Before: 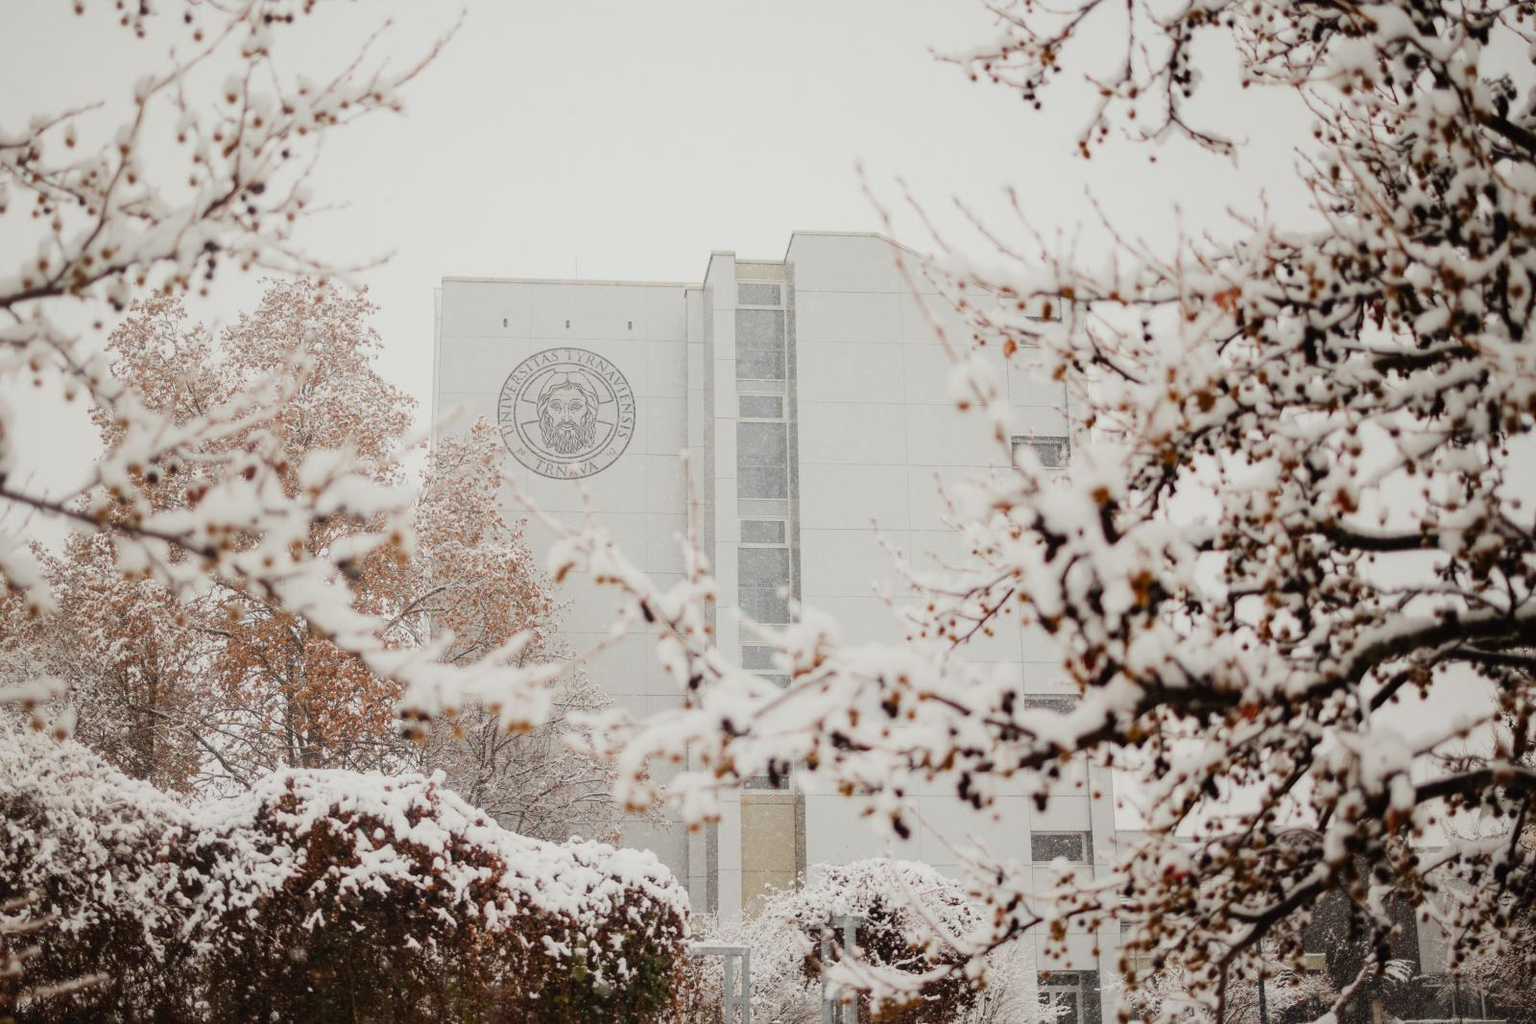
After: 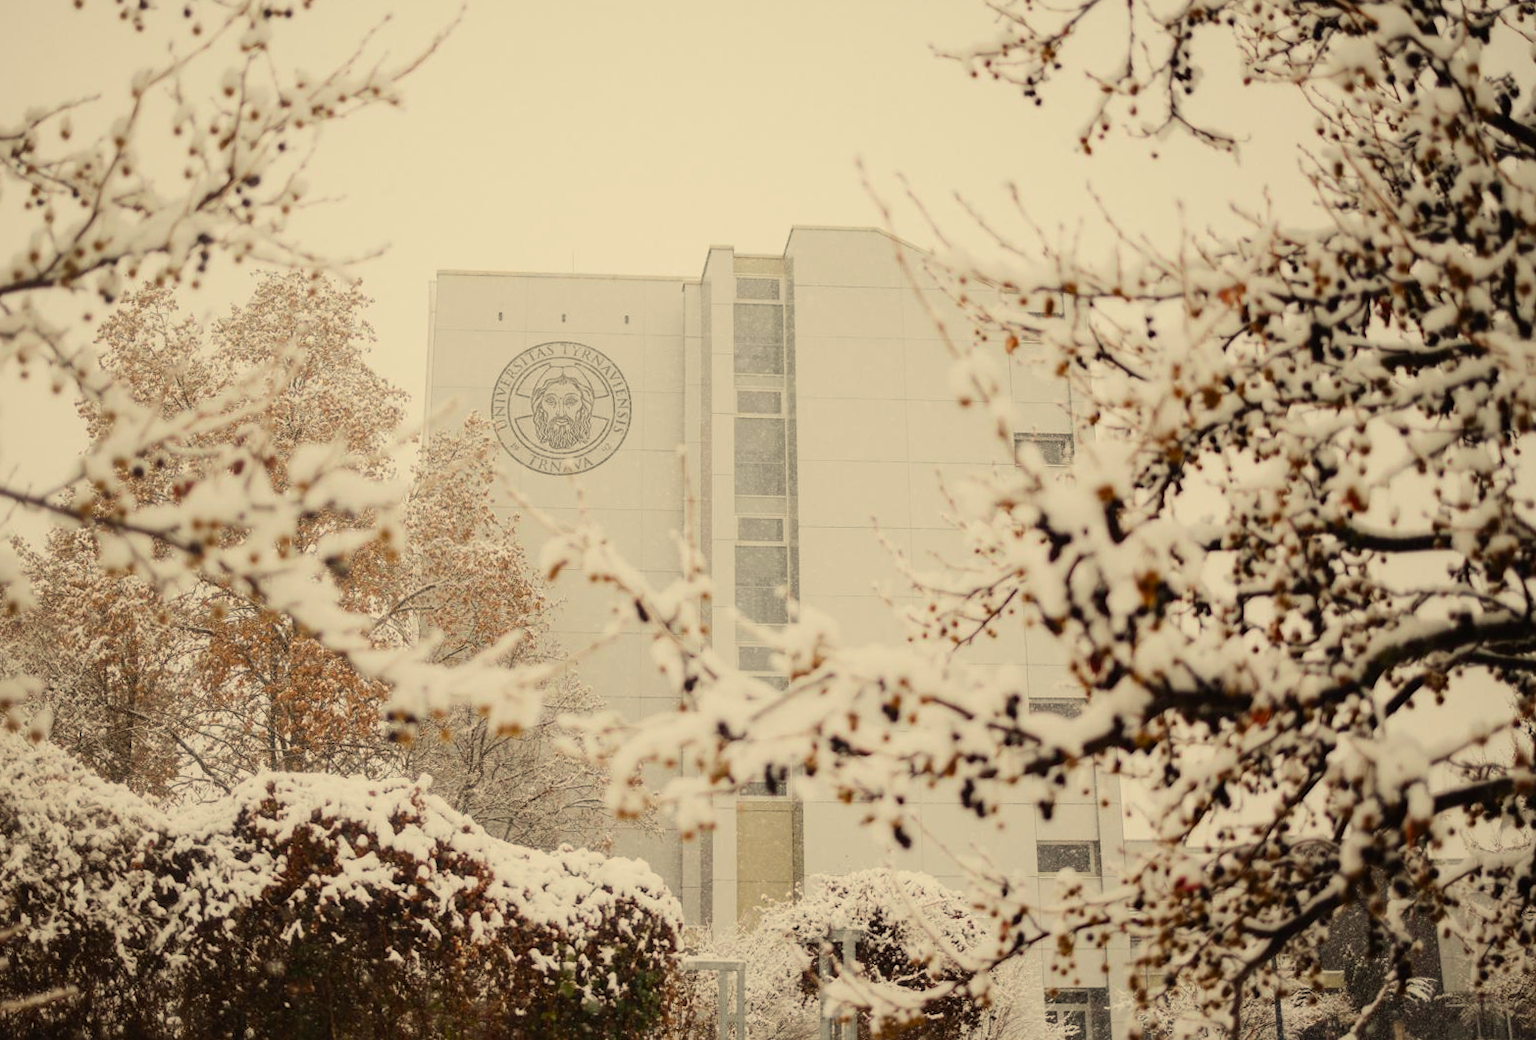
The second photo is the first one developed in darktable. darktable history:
color correction: highlights a* 2.72, highlights b* 22.8
rotate and perspective: rotation 0.226°, lens shift (vertical) -0.042, crop left 0.023, crop right 0.982, crop top 0.006, crop bottom 0.994
